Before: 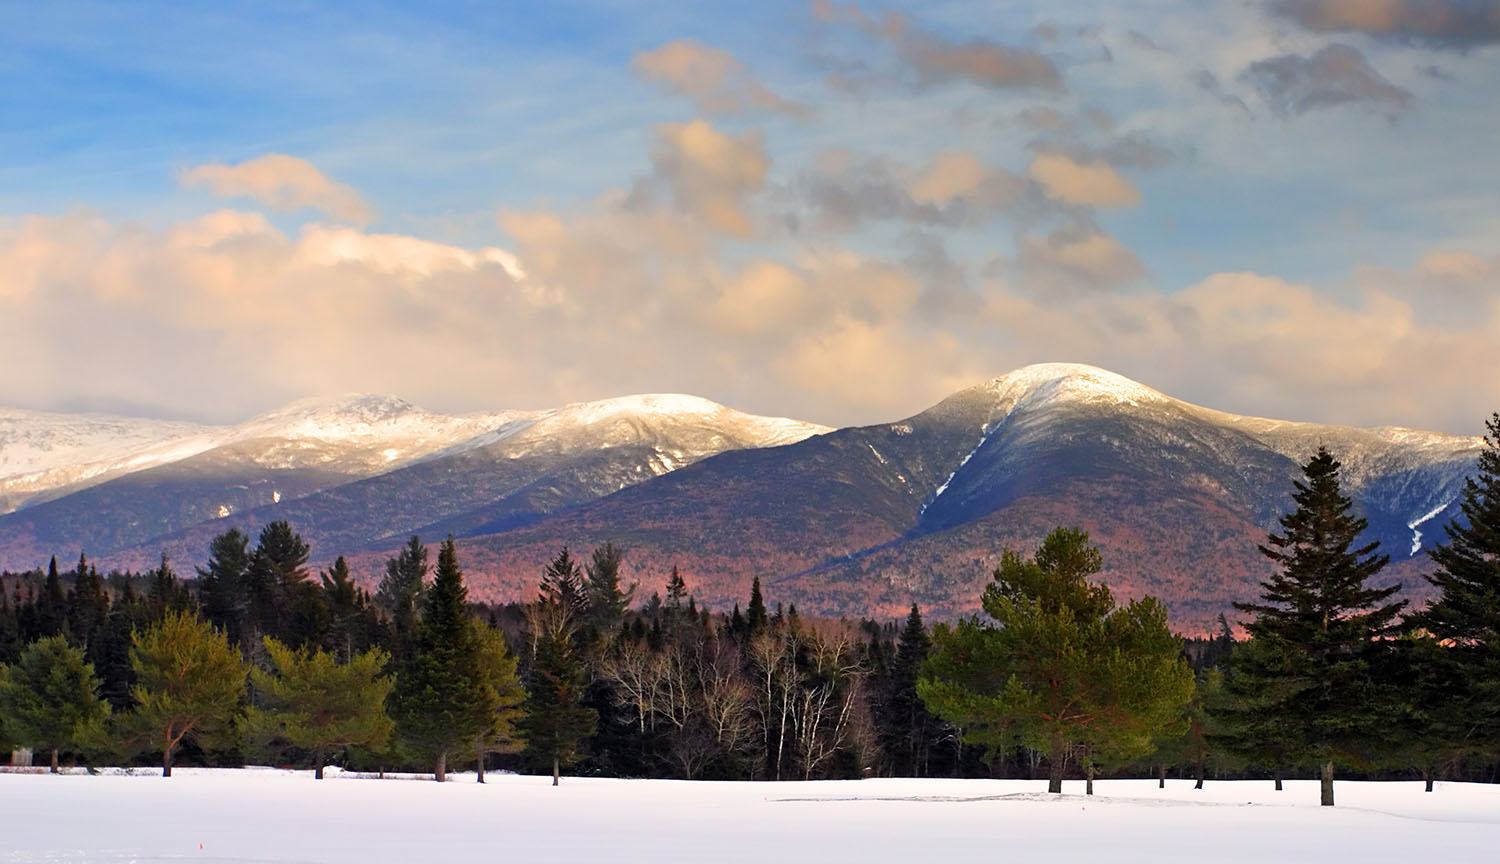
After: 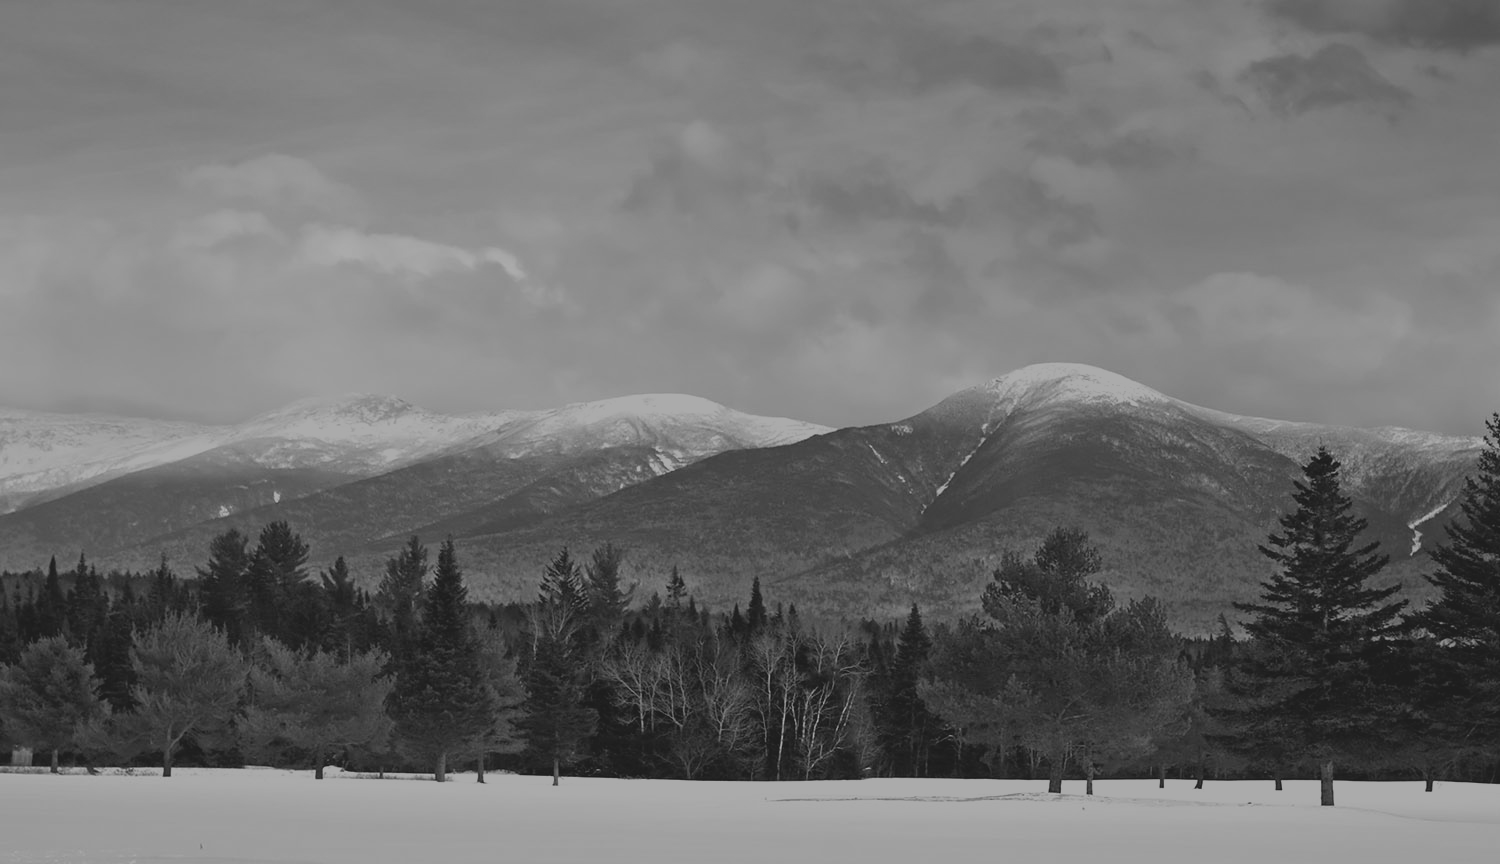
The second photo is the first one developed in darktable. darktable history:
monochrome: a -6.99, b 35.61, size 1.4
velvia: strength 27%
exposure: exposure 0.197 EV, compensate highlight preservation false
colorize: hue 41.44°, saturation 22%, source mix 60%, lightness 10.61%
